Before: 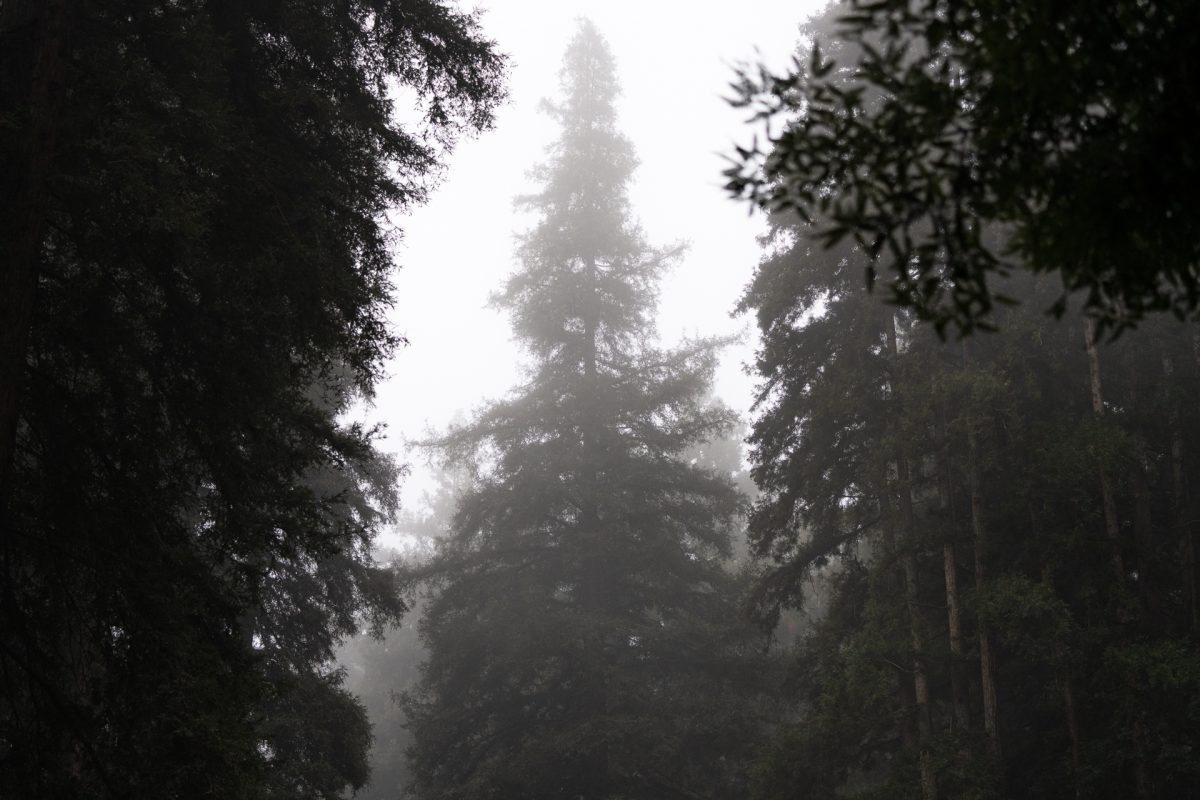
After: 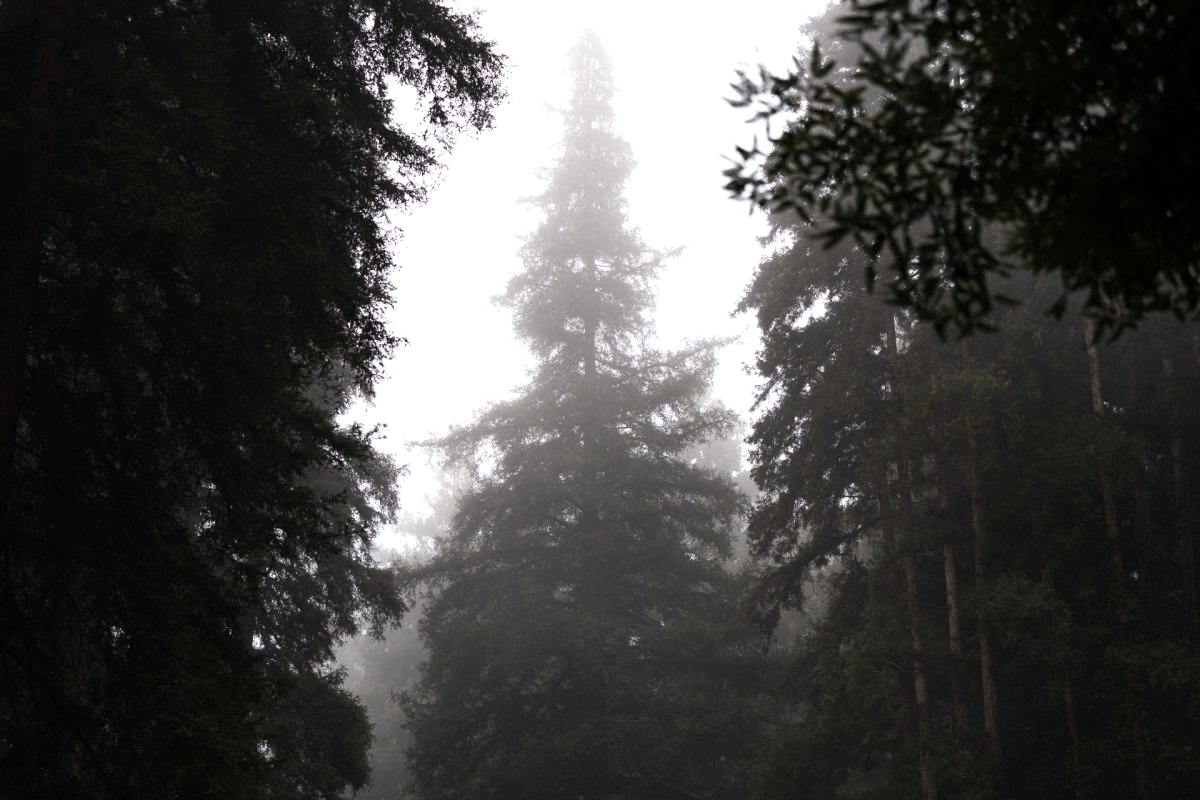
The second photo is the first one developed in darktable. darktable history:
tone equalizer: -8 EV -0.42 EV, -7 EV -0.372 EV, -6 EV -0.342 EV, -5 EV -0.217 EV, -3 EV 0.215 EV, -2 EV 0.333 EV, -1 EV 0.379 EV, +0 EV 0.411 EV, edges refinement/feathering 500, mask exposure compensation -1.57 EV, preserve details no
